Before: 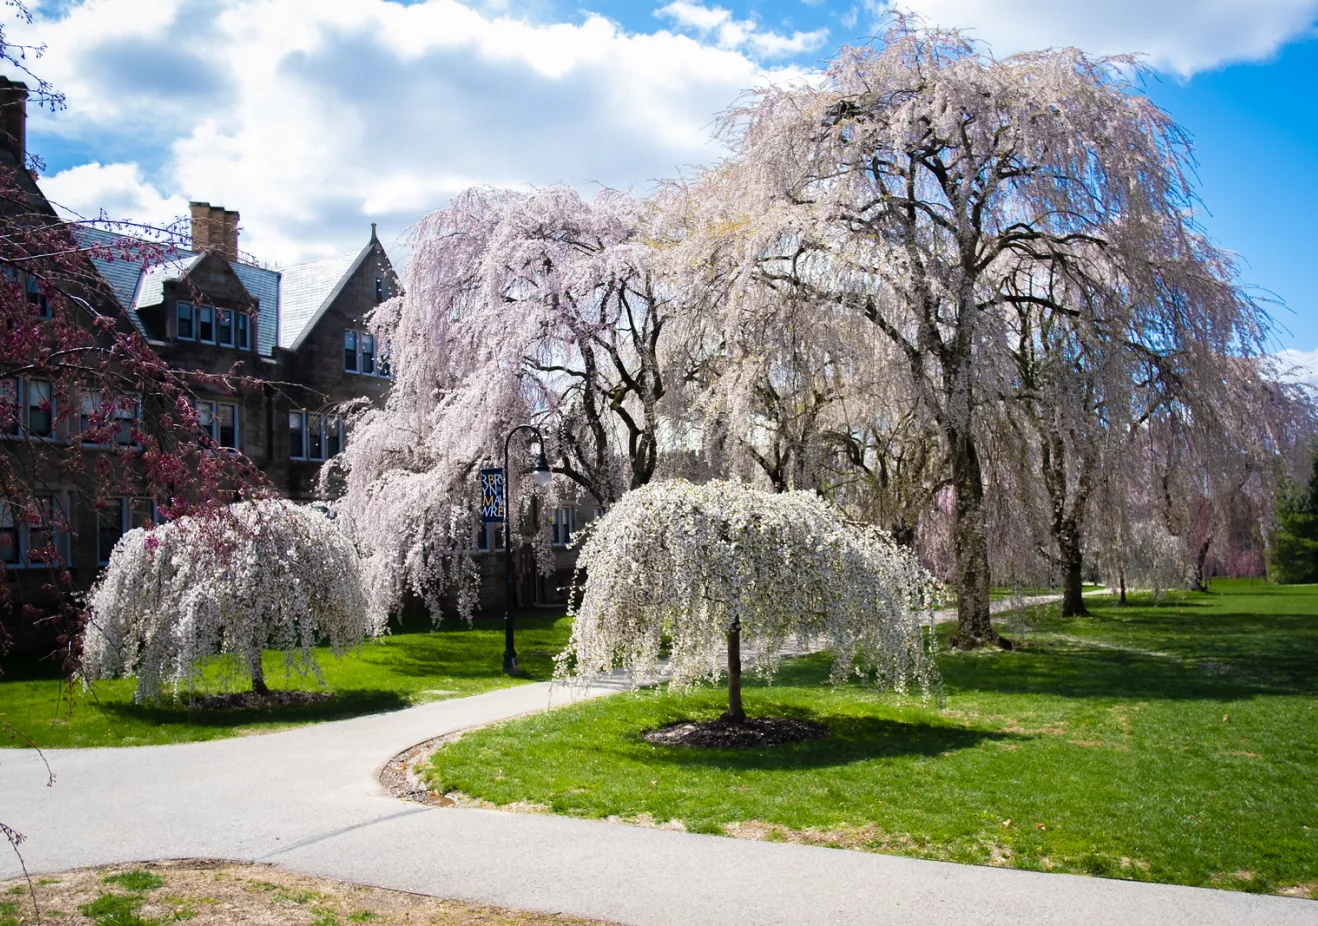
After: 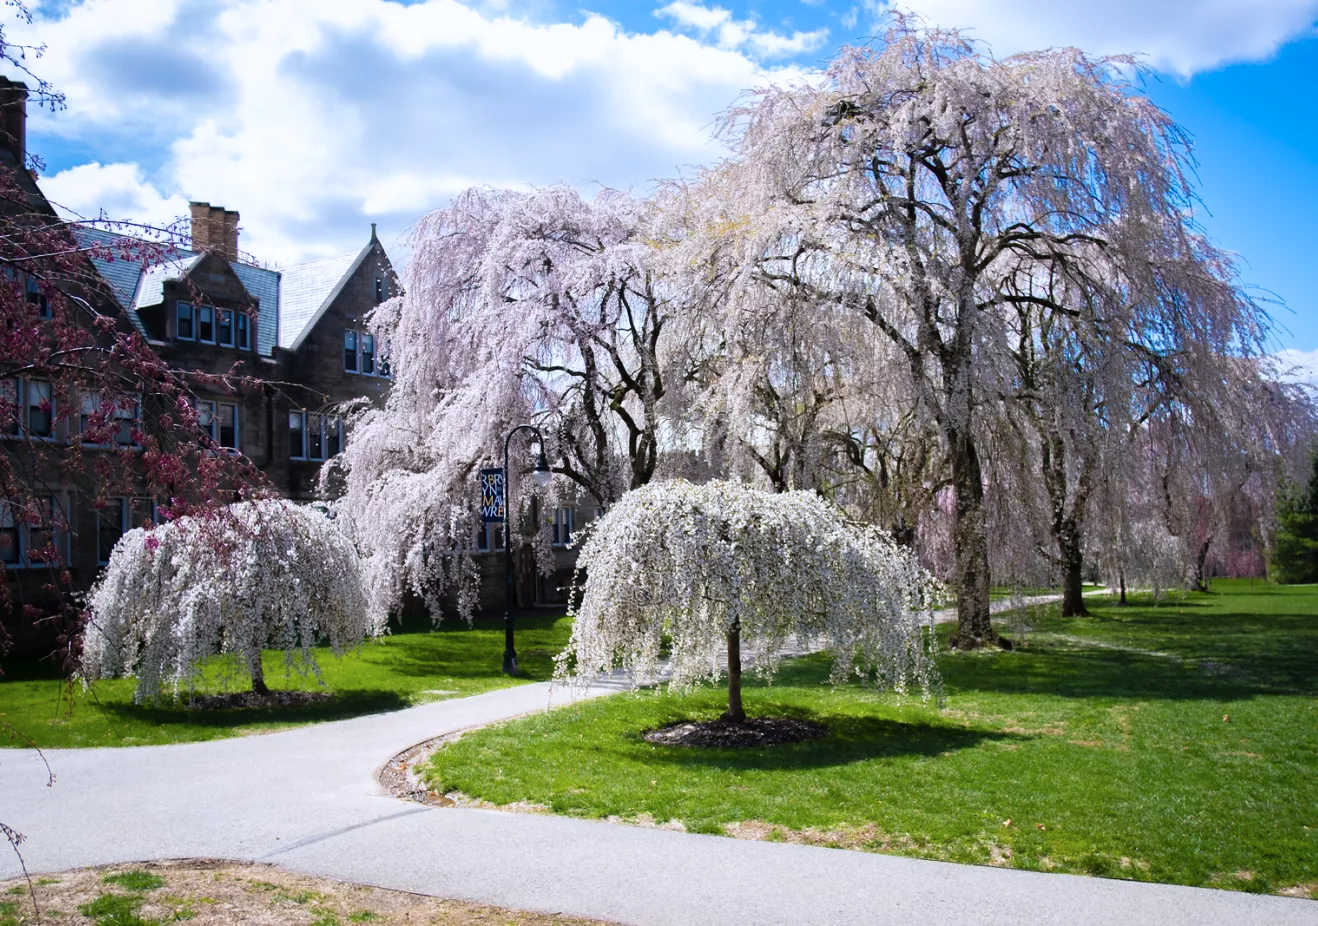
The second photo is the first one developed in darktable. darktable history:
color calibration: illuminant as shot in camera, x 0.358, y 0.373, temperature 4628.91 K, saturation algorithm version 1 (2020)
